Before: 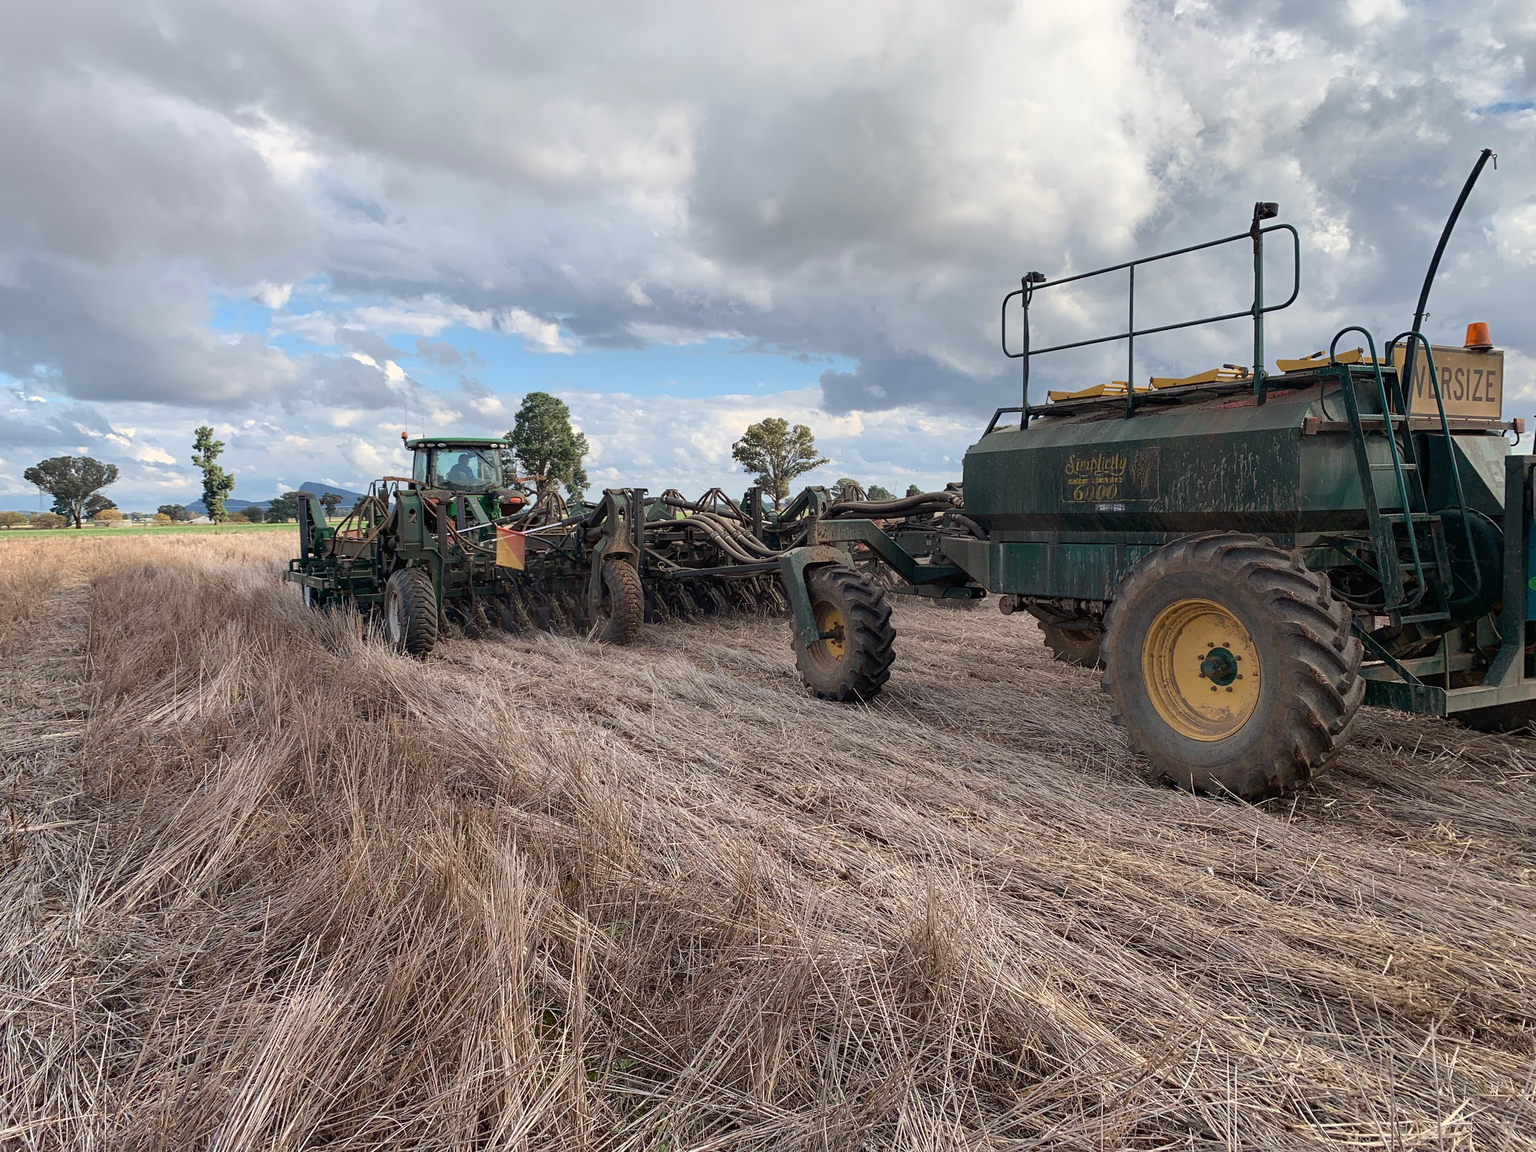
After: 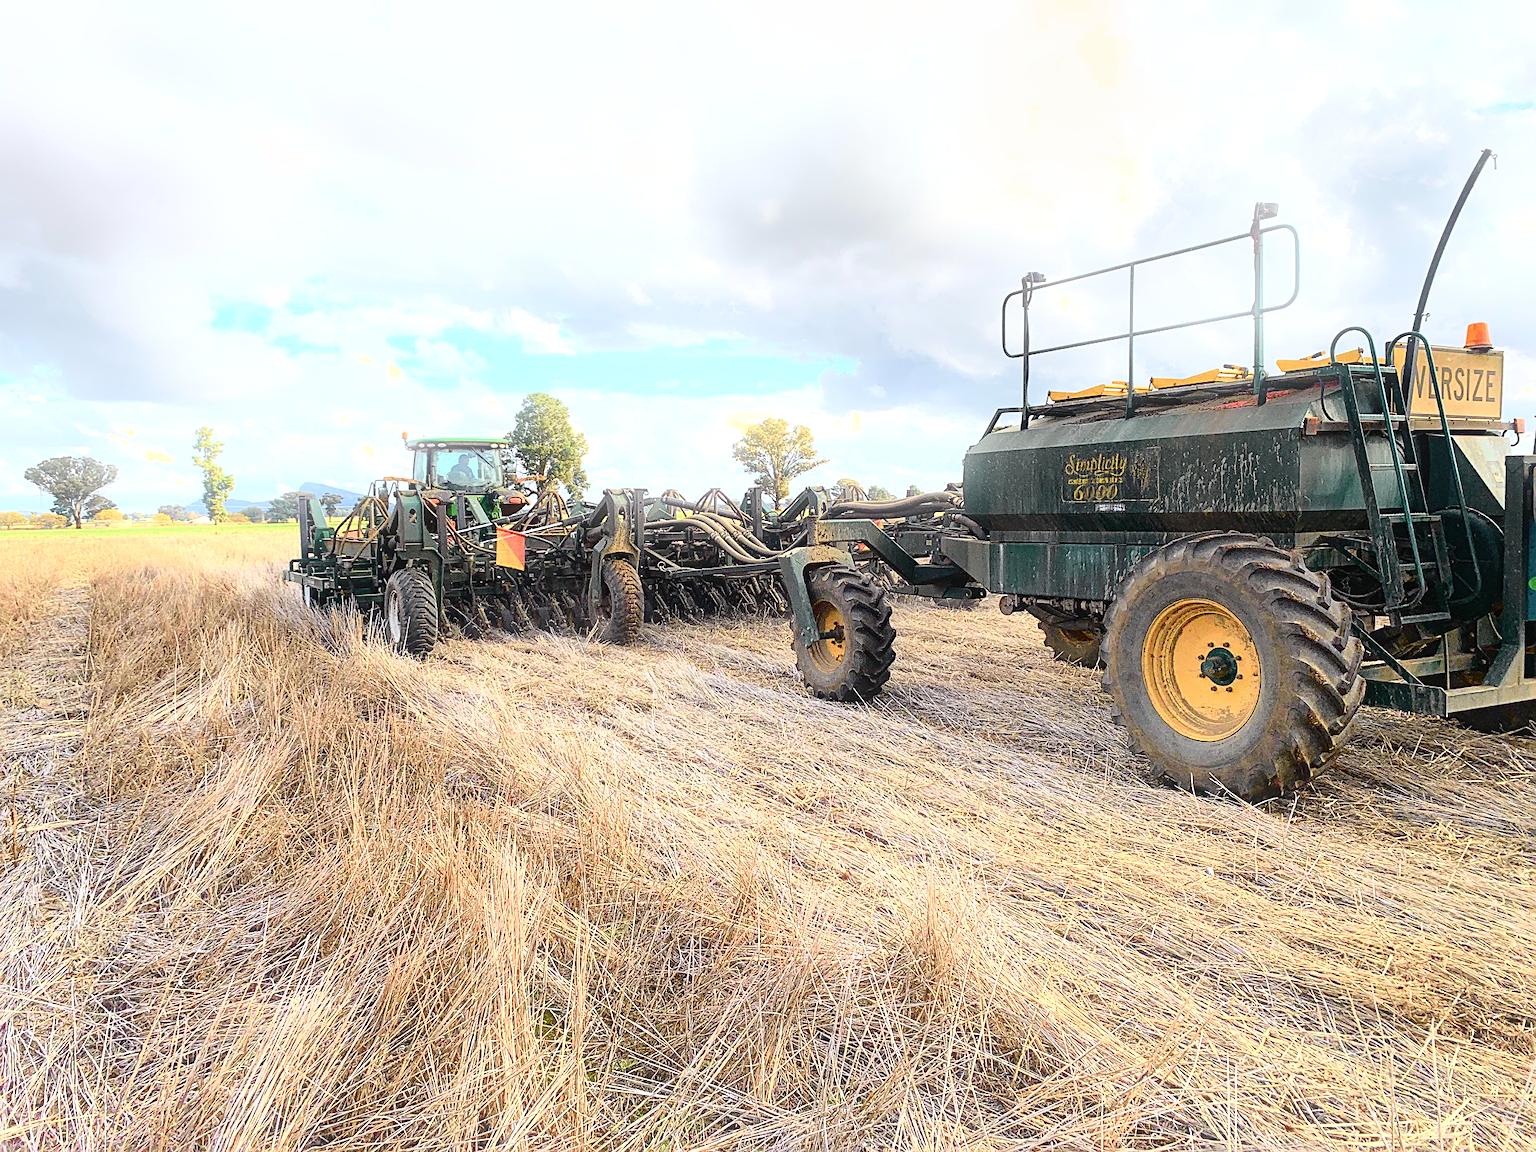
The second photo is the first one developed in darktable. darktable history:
sharpen: on, module defaults
bloom: size 9%, threshold 100%, strength 7%
exposure: black level correction -0.001, exposure 0.9 EV, compensate exposure bias true, compensate highlight preservation false
tone curve: curves: ch0 [(0, 0.012) (0.037, 0.03) (0.123, 0.092) (0.19, 0.157) (0.269, 0.27) (0.48, 0.57) (0.595, 0.695) (0.718, 0.823) (0.855, 0.913) (1, 0.982)]; ch1 [(0, 0) (0.243, 0.245) (0.422, 0.415) (0.493, 0.495) (0.508, 0.506) (0.536, 0.542) (0.569, 0.611) (0.611, 0.662) (0.769, 0.807) (1, 1)]; ch2 [(0, 0) (0.249, 0.216) (0.349, 0.321) (0.424, 0.442) (0.476, 0.483) (0.498, 0.499) (0.517, 0.519) (0.532, 0.56) (0.569, 0.624) (0.614, 0.667) (0.706, 0.757) (0.808, 0.809) (0.991, 0.968)], color space Lab, independent channels, preserve colors none
rgb levels: preserve colors max RGB
